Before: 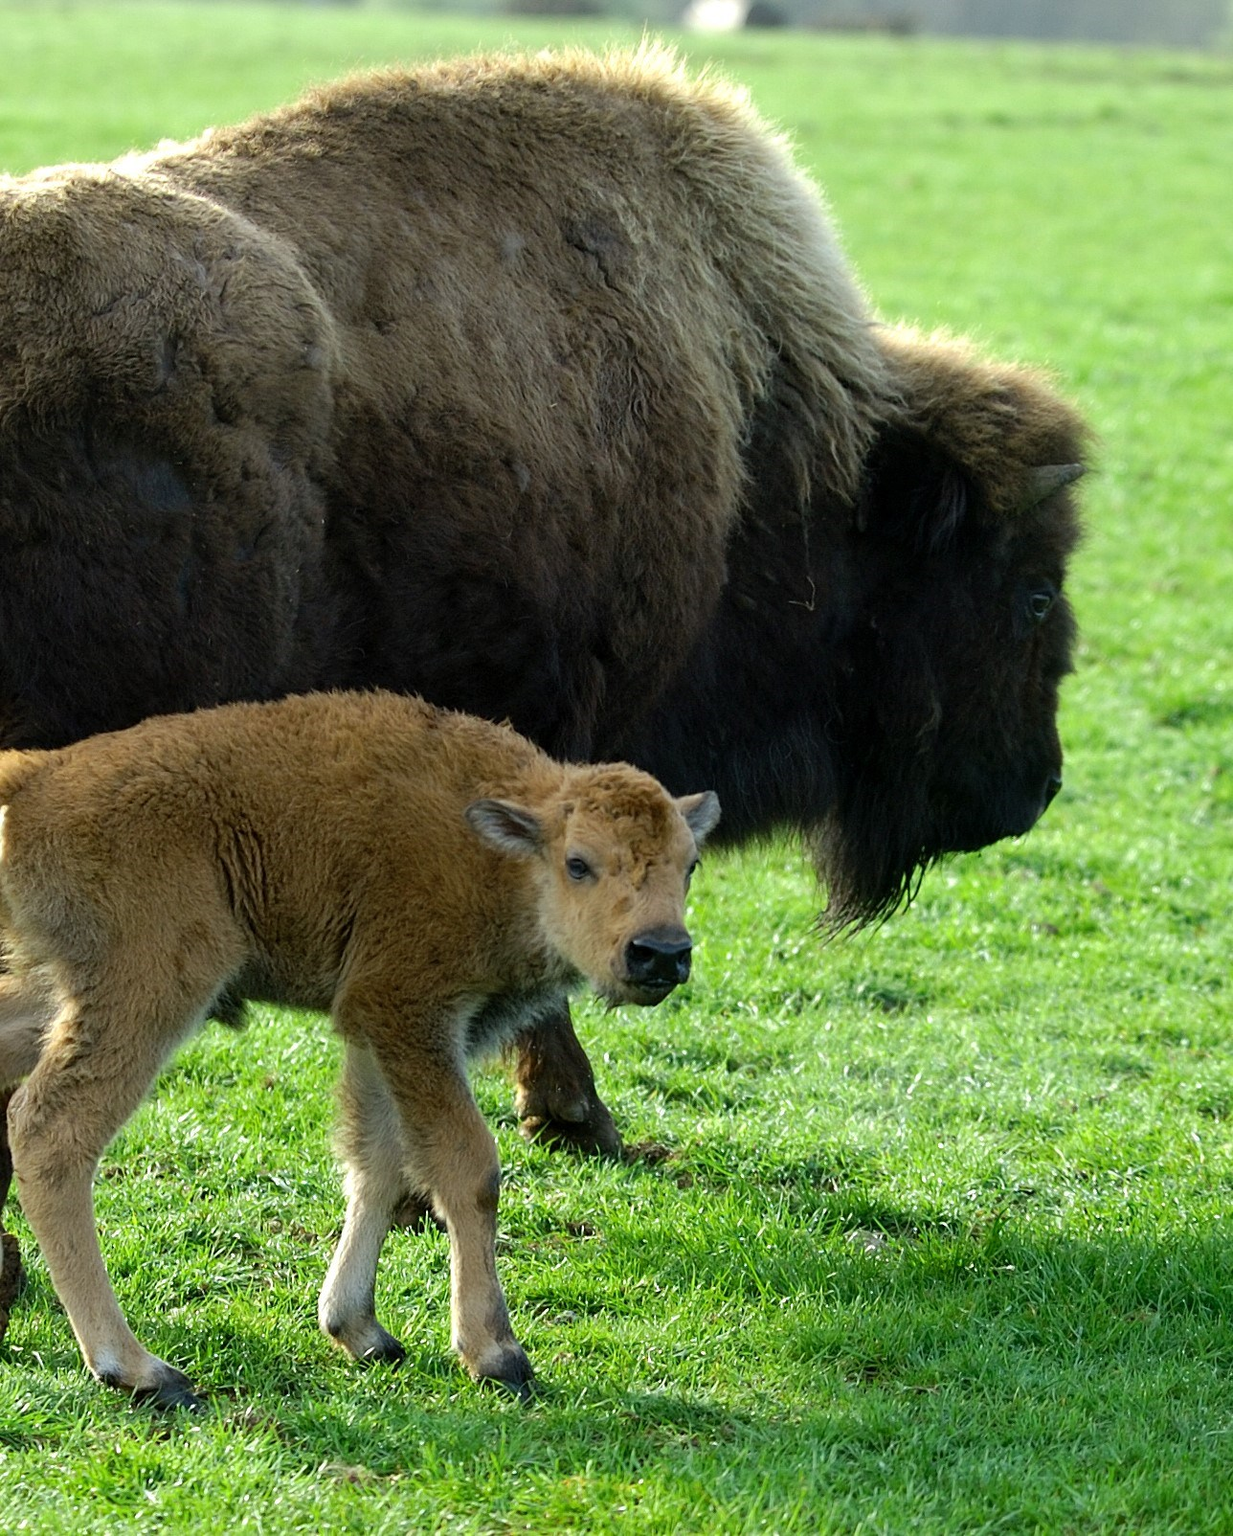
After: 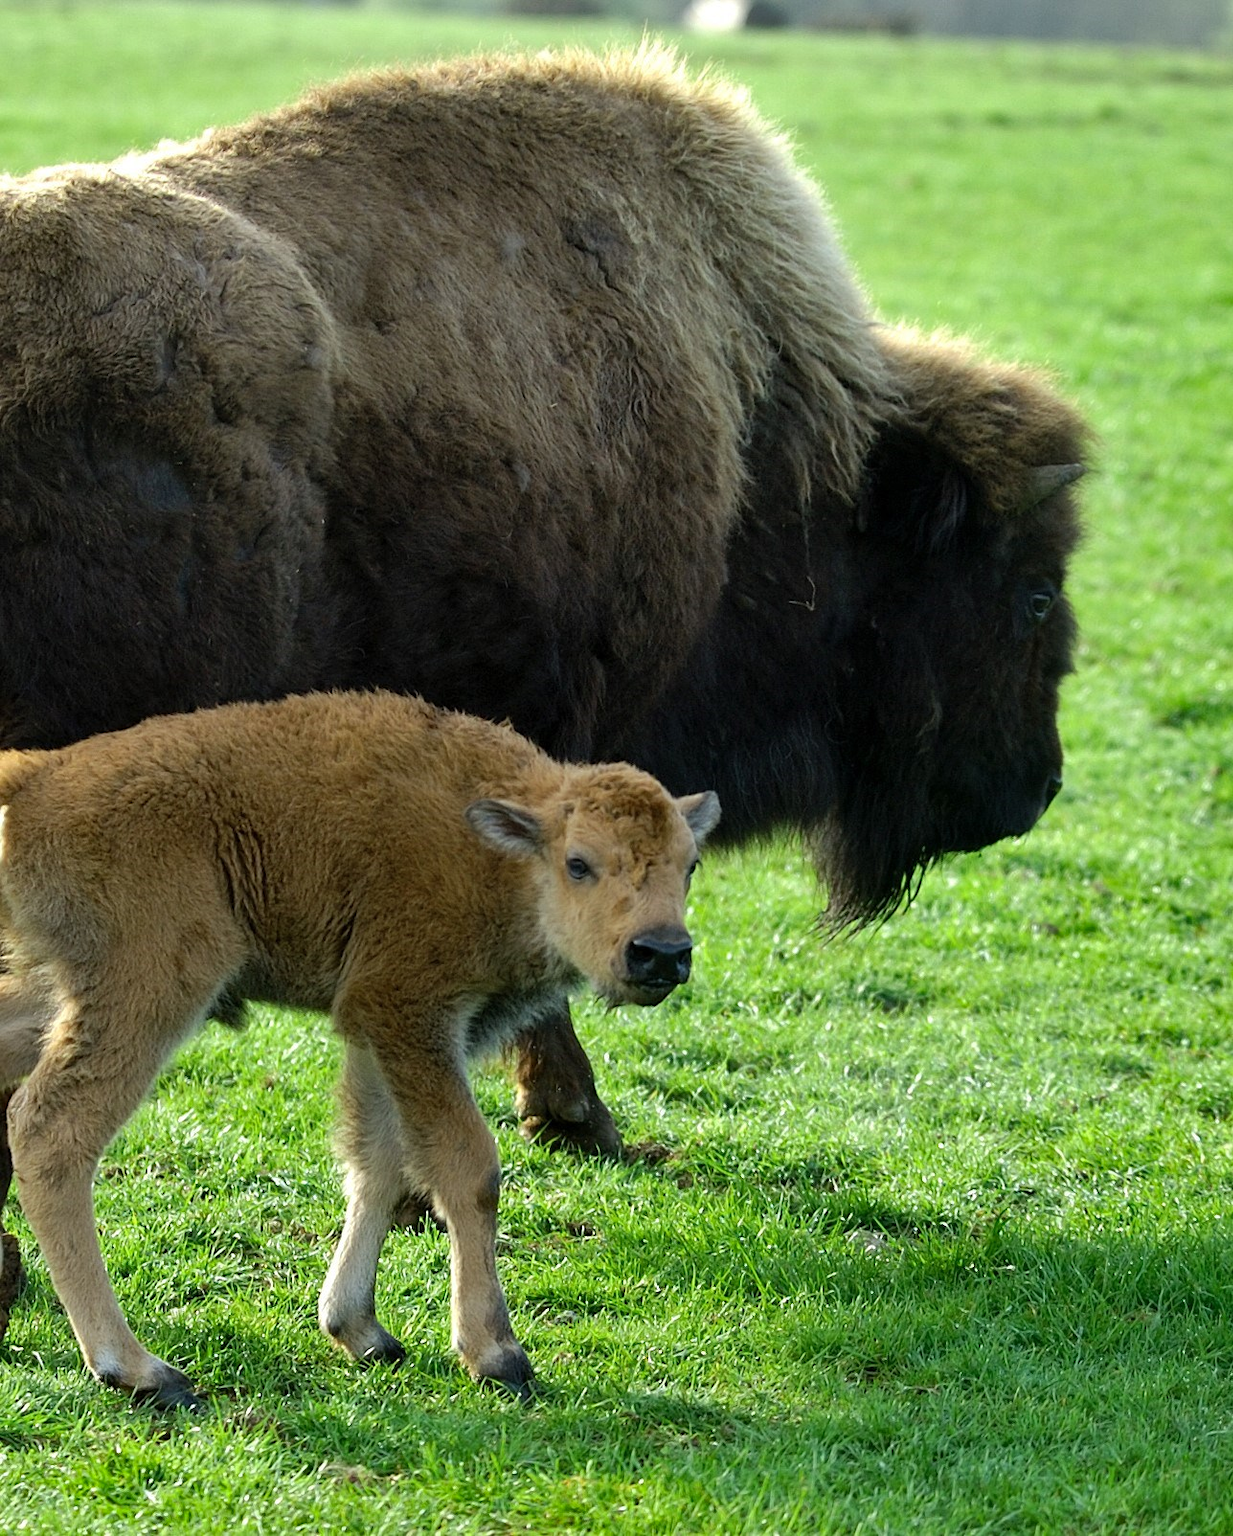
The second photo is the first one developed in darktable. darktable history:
shadows and highlights: shadows 25.88, highlights -47.94, soften with gaussian
